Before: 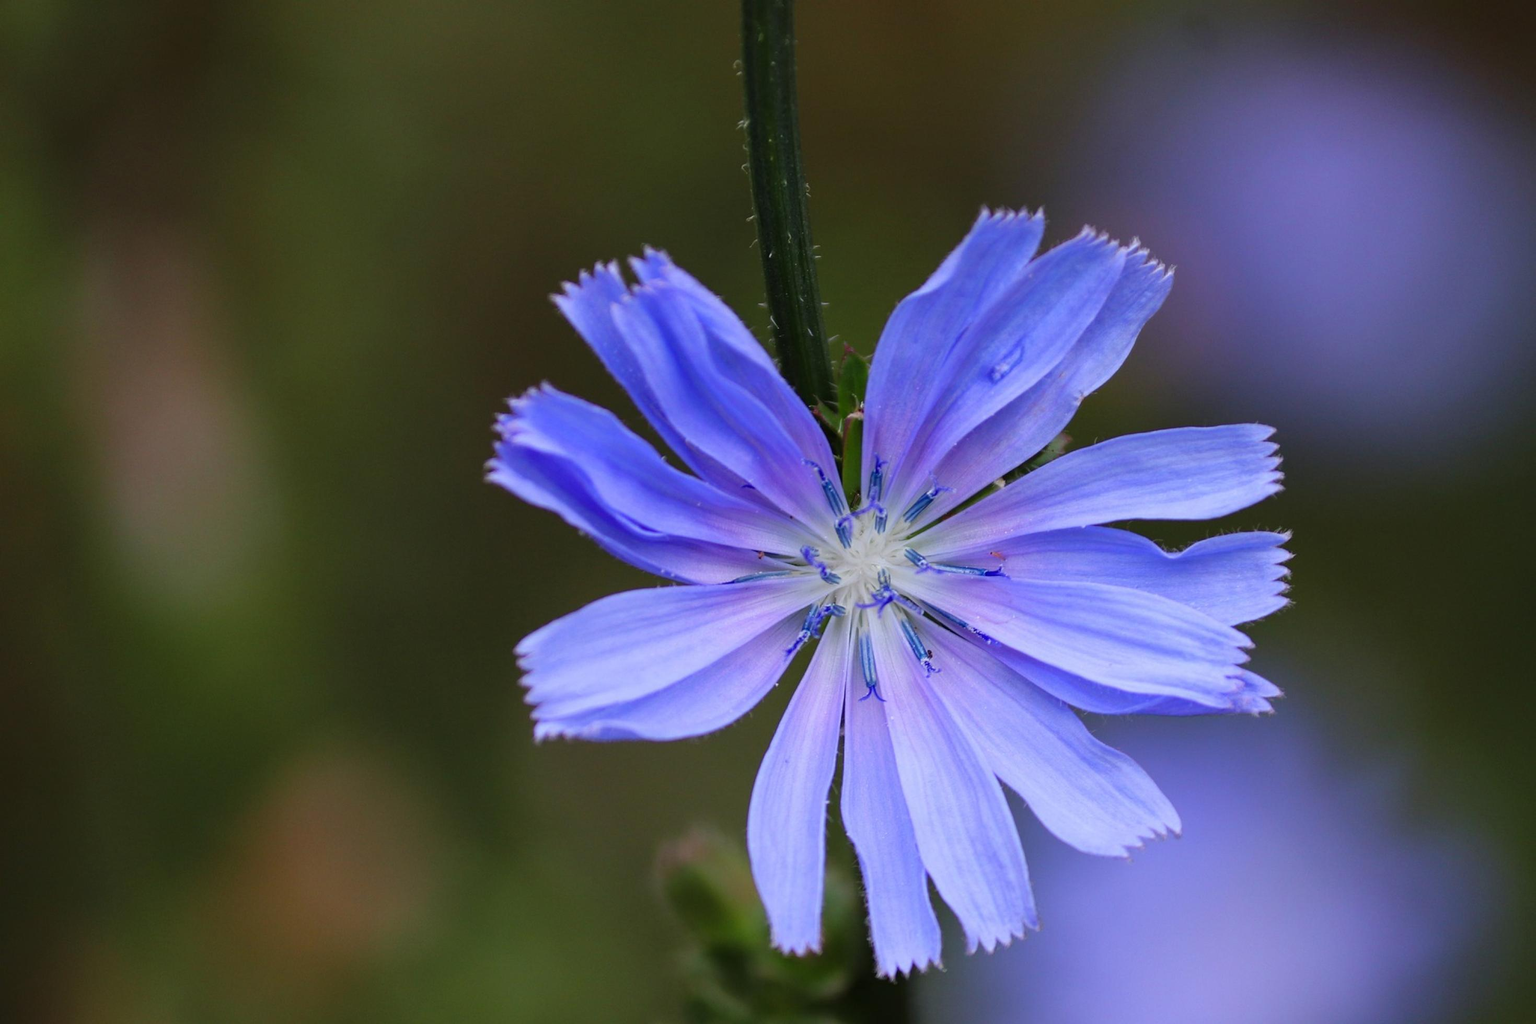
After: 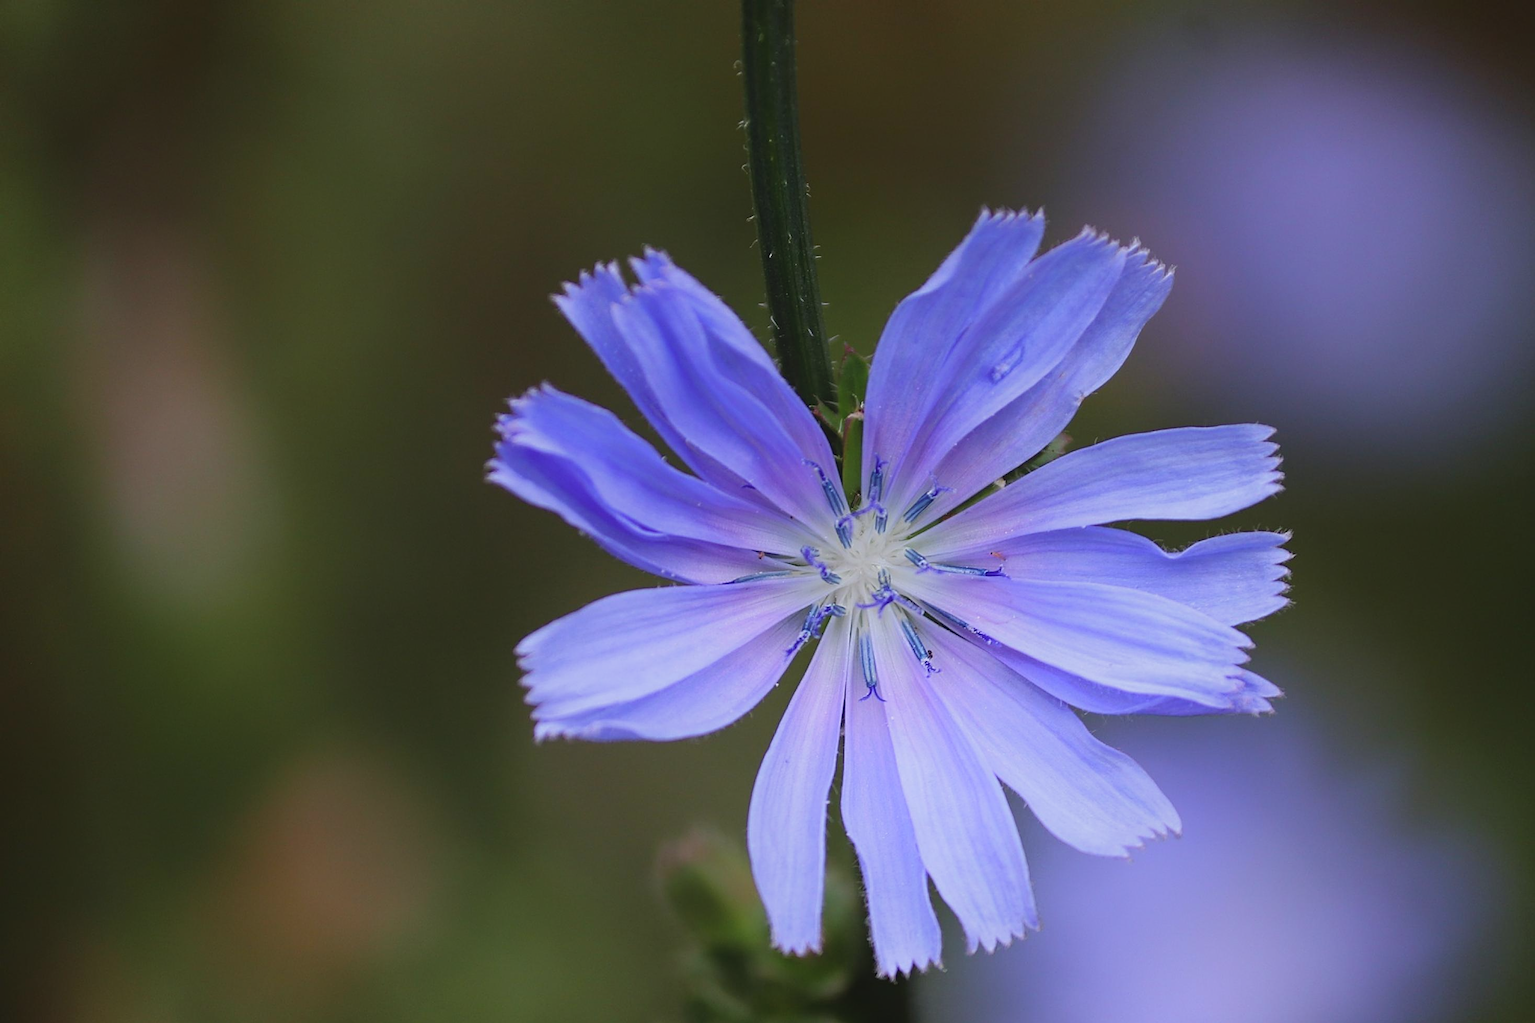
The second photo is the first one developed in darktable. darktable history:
sharpen: on, module defaults
shadows and highlights: shadows -63.15, white point adjustment -5.15, highlights 61.76
contrast brightness saturation: contrast -0.144, brightness 0.05, saturation -0.127
